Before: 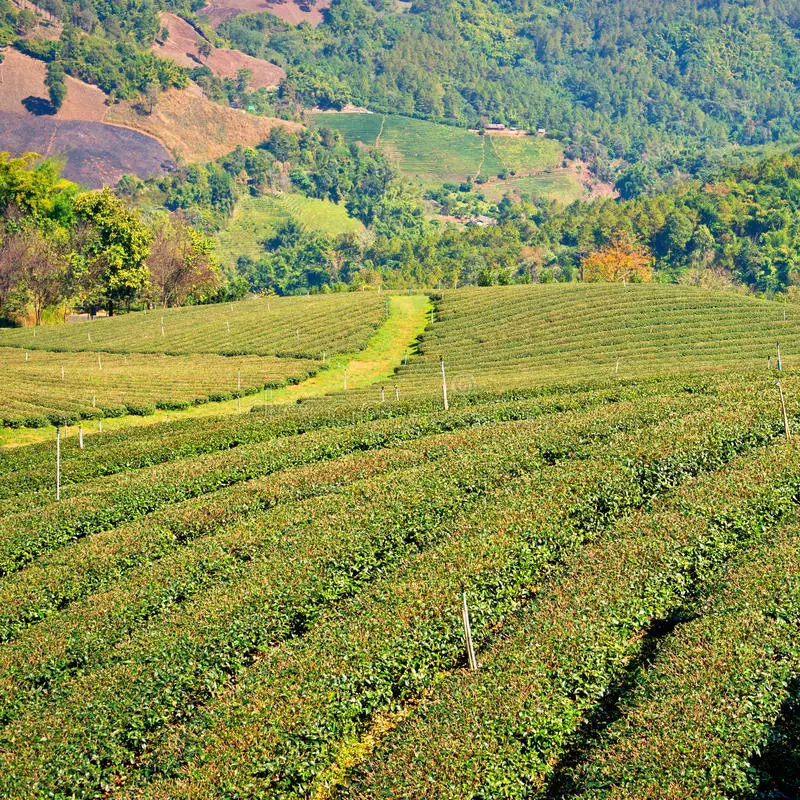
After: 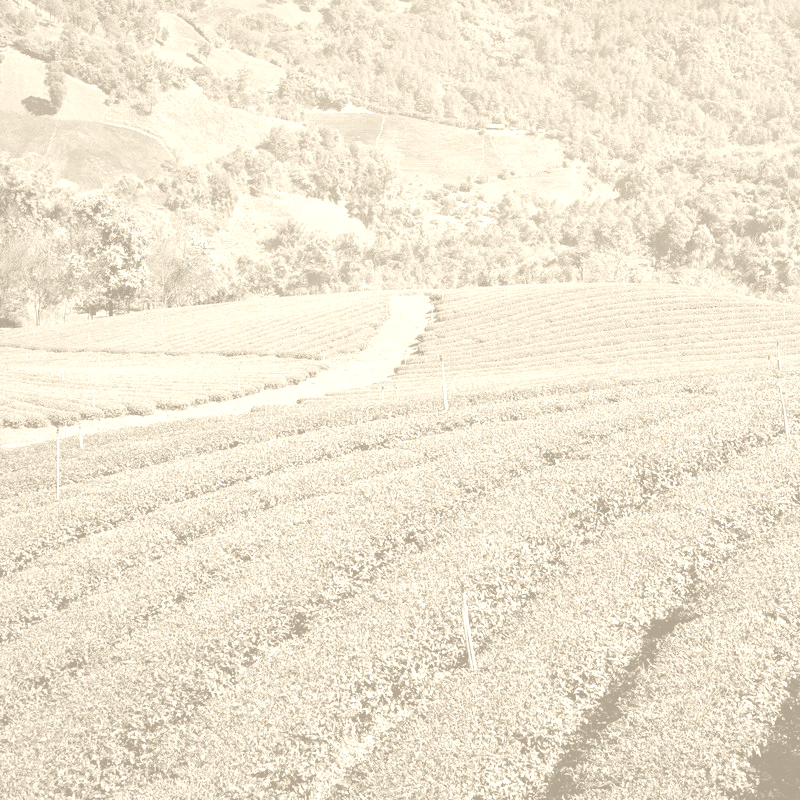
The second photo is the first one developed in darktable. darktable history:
colorize: hue 36°, saturation 71%, lightness 80.79%
exposure: exposure -0.582 EV, compensate highlight preservation false
